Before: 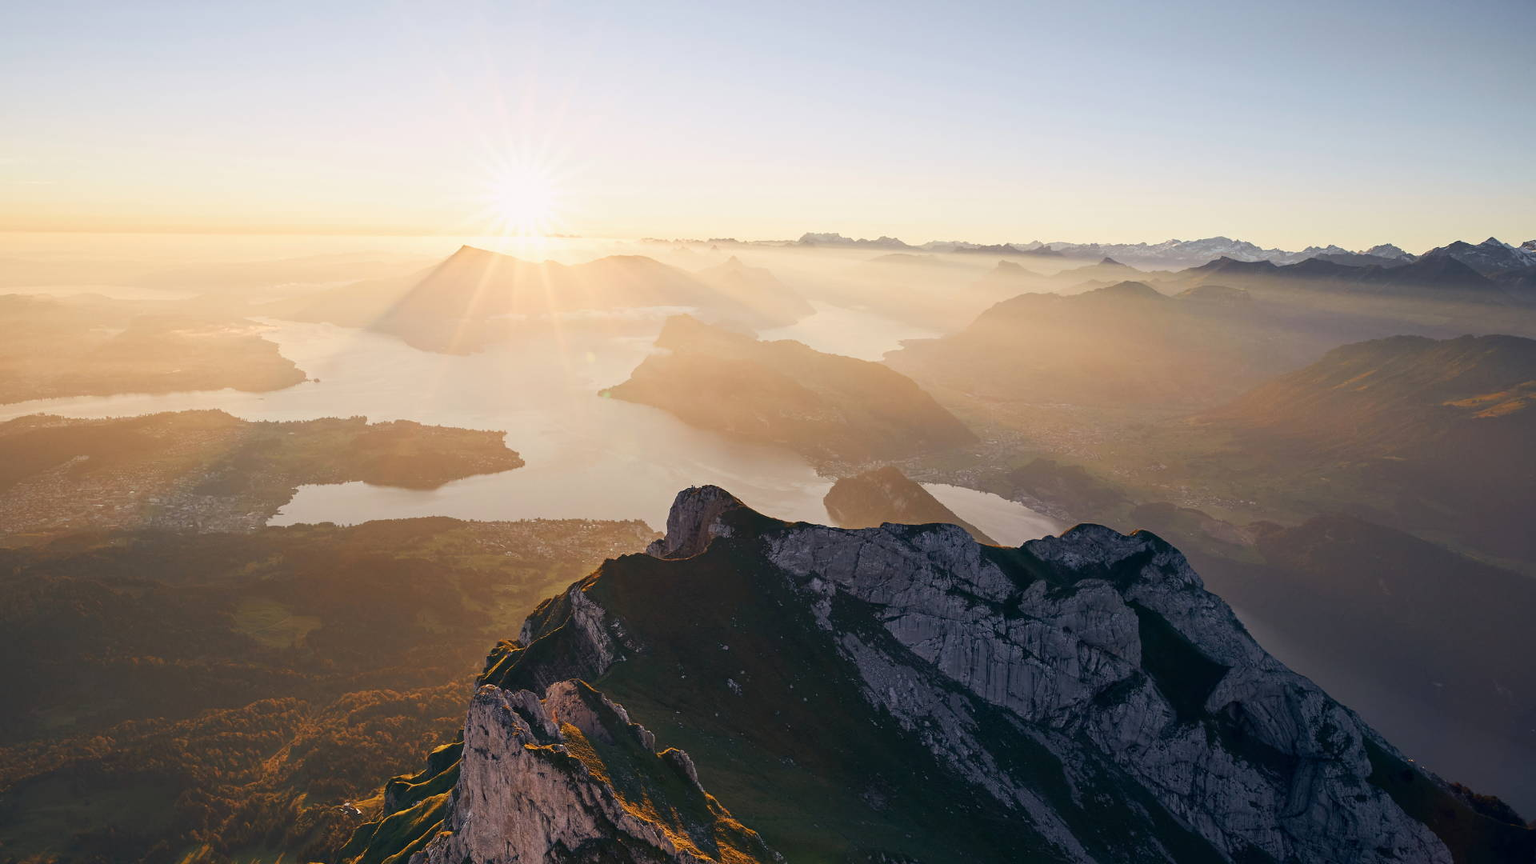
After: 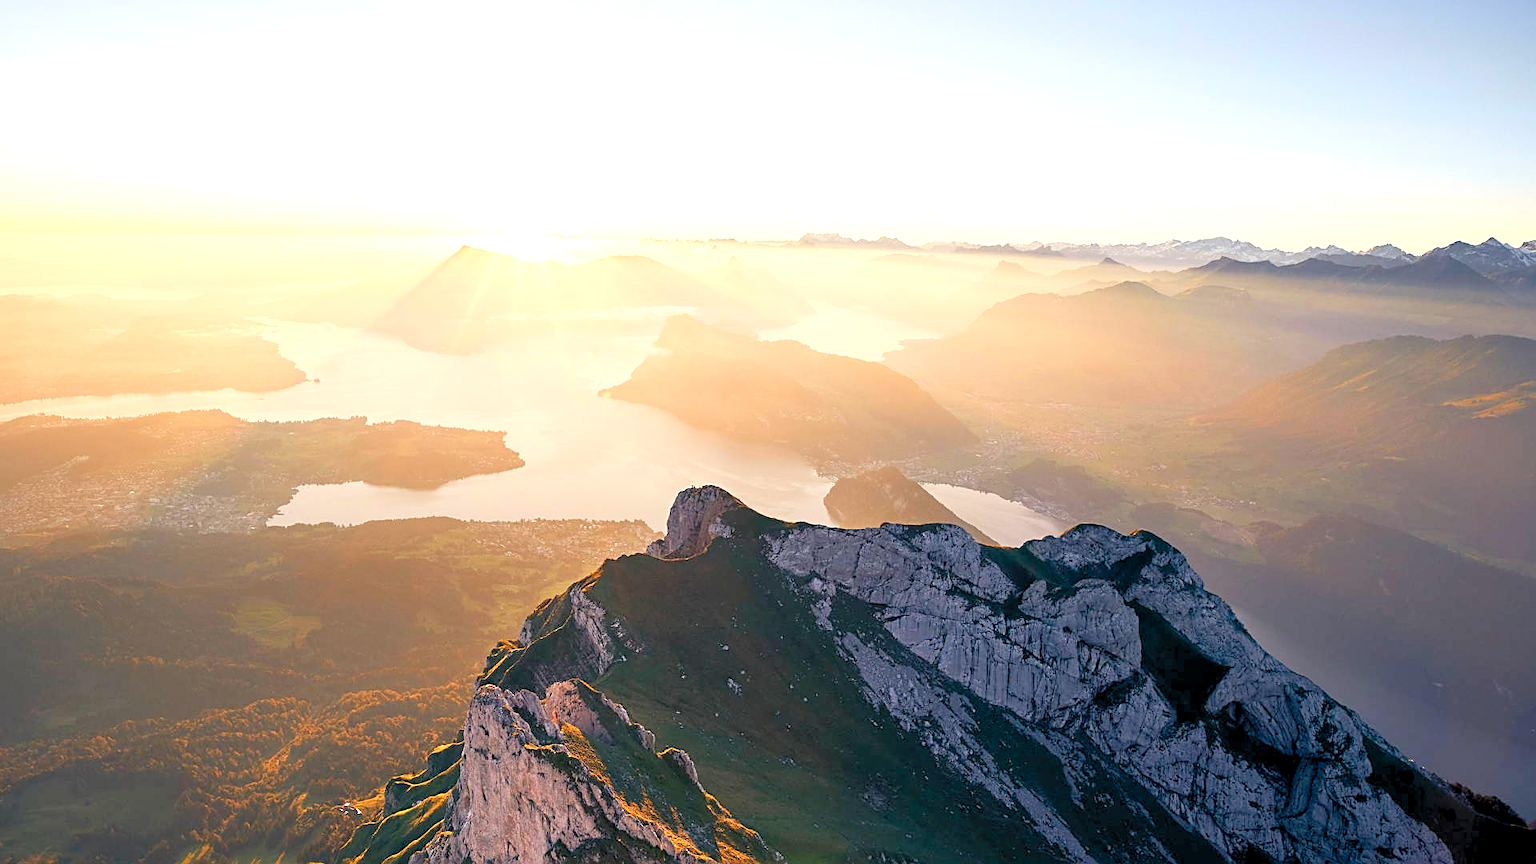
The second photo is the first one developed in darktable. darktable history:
sharpen: on, module defaults
levels: white 99.91%, levels [0.036, 0.364, 0.827]
